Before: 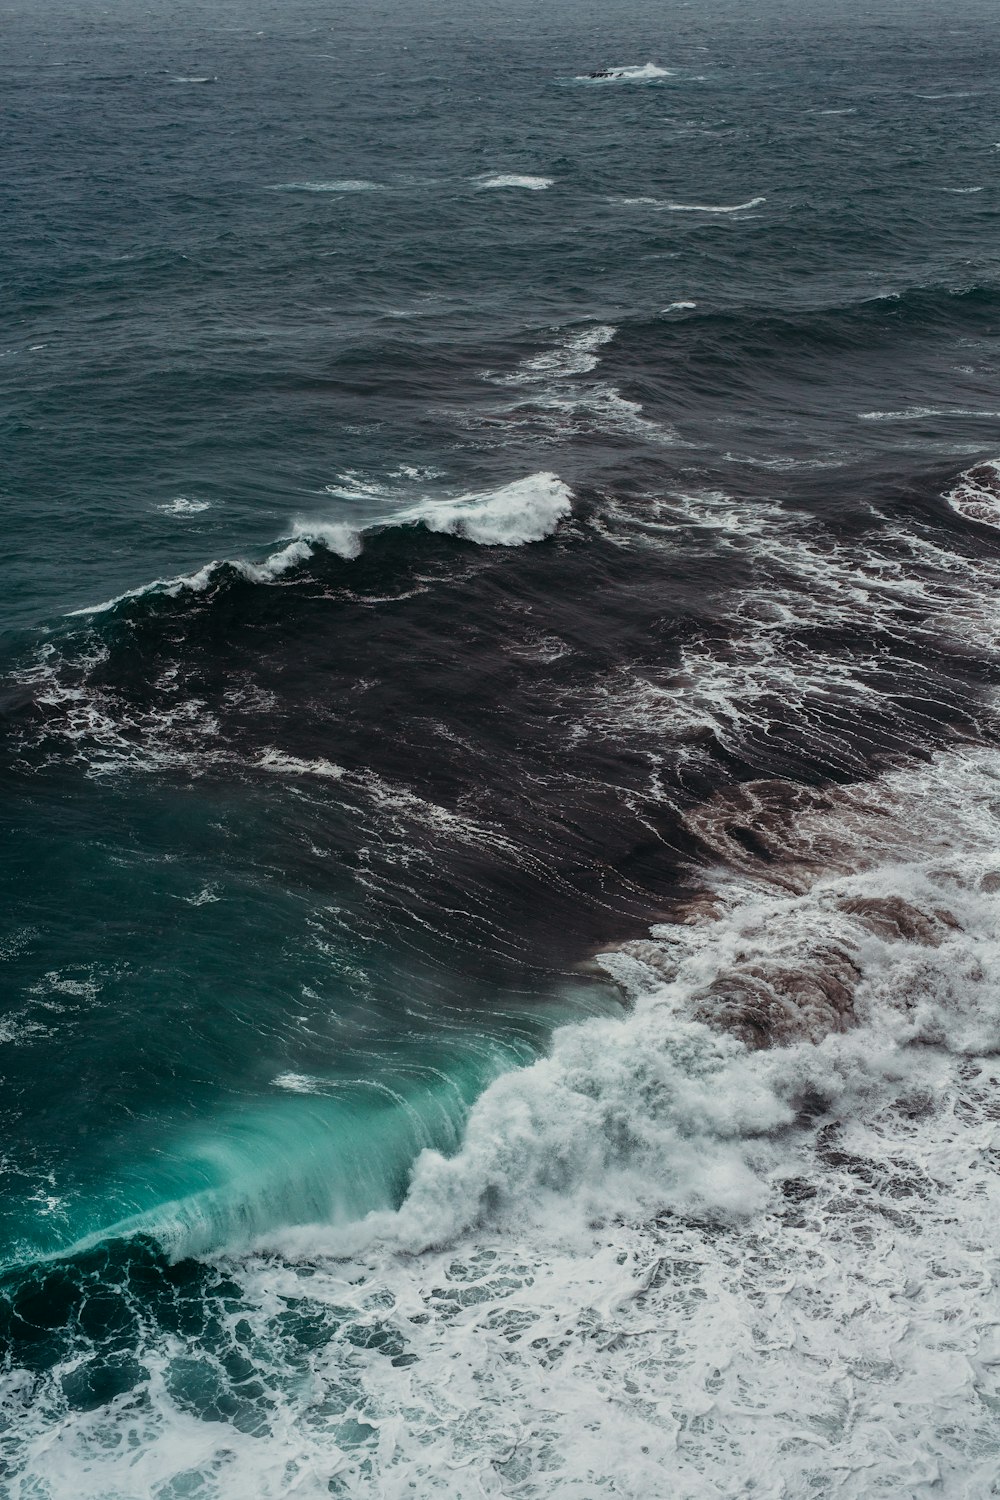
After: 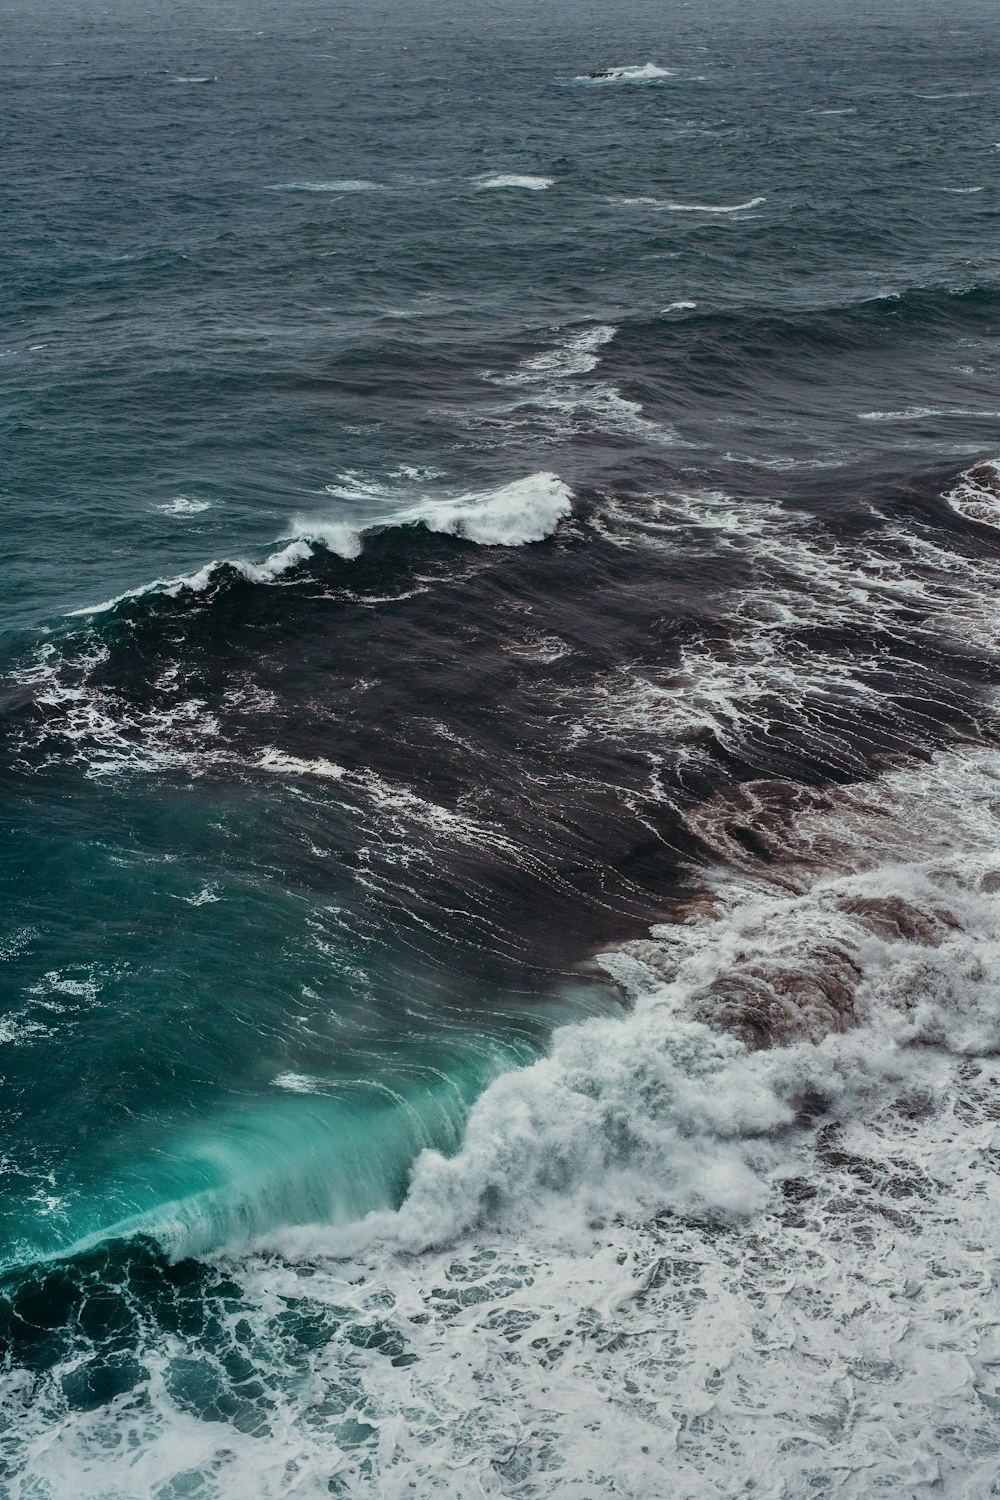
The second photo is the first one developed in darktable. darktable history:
shadows and highlights: shadows 52.42, soften with gaussian
white balance: emerald 1
